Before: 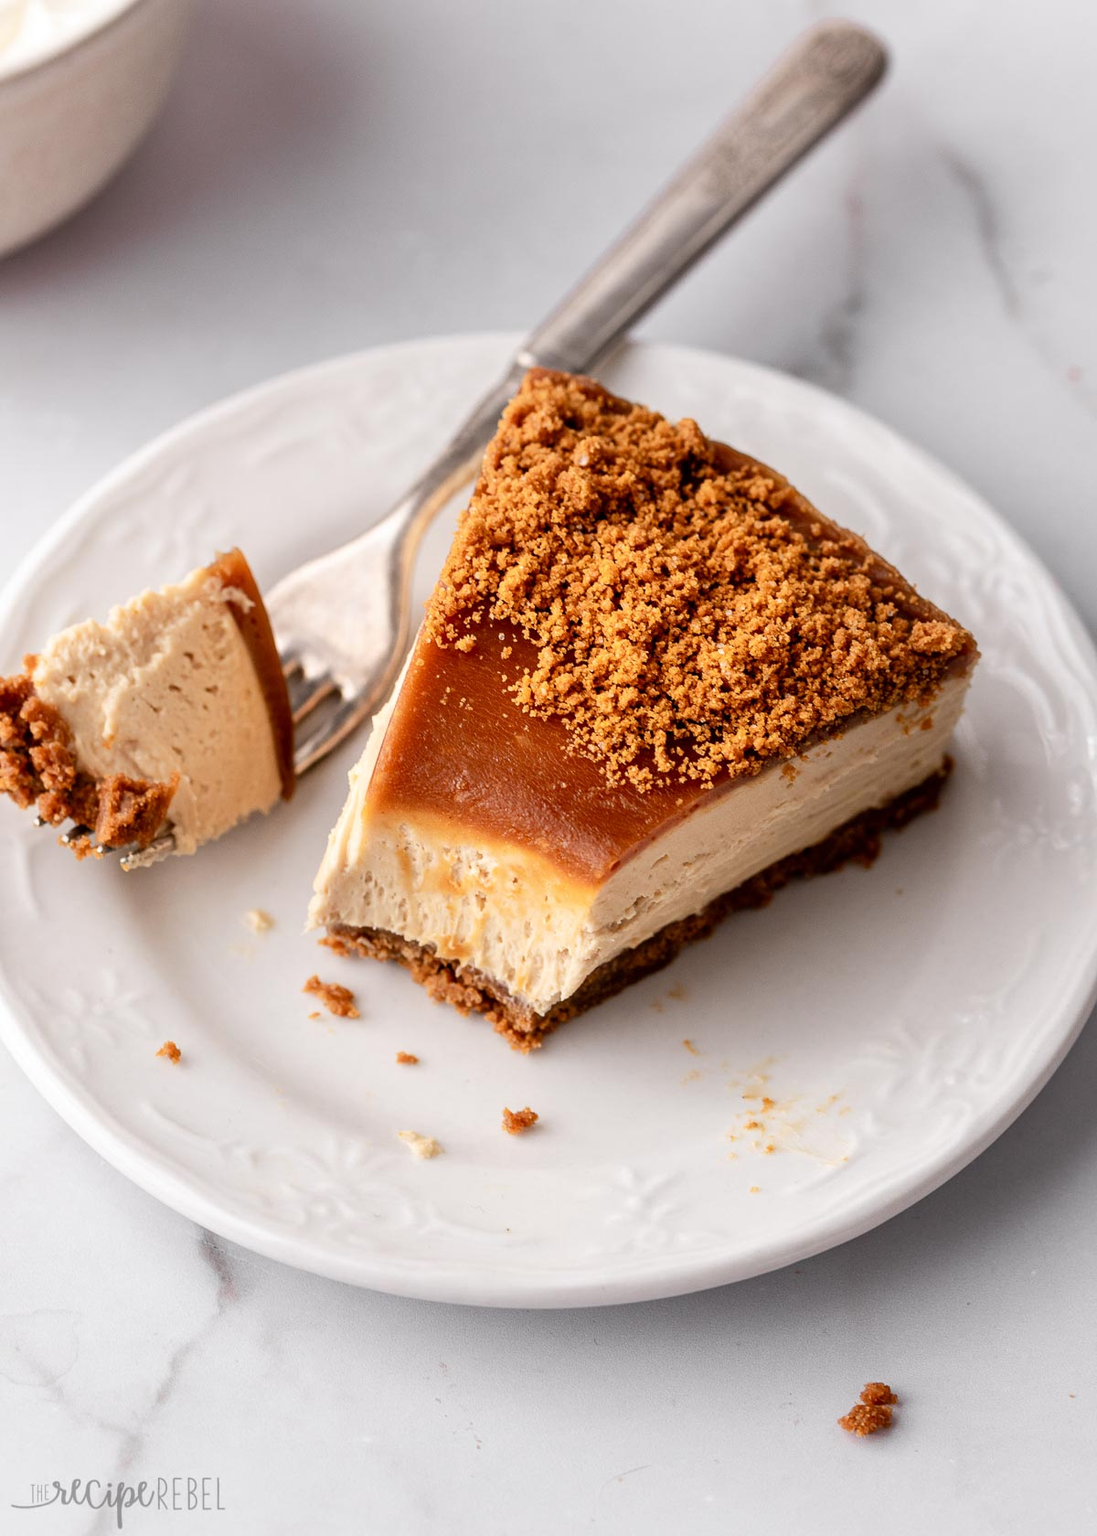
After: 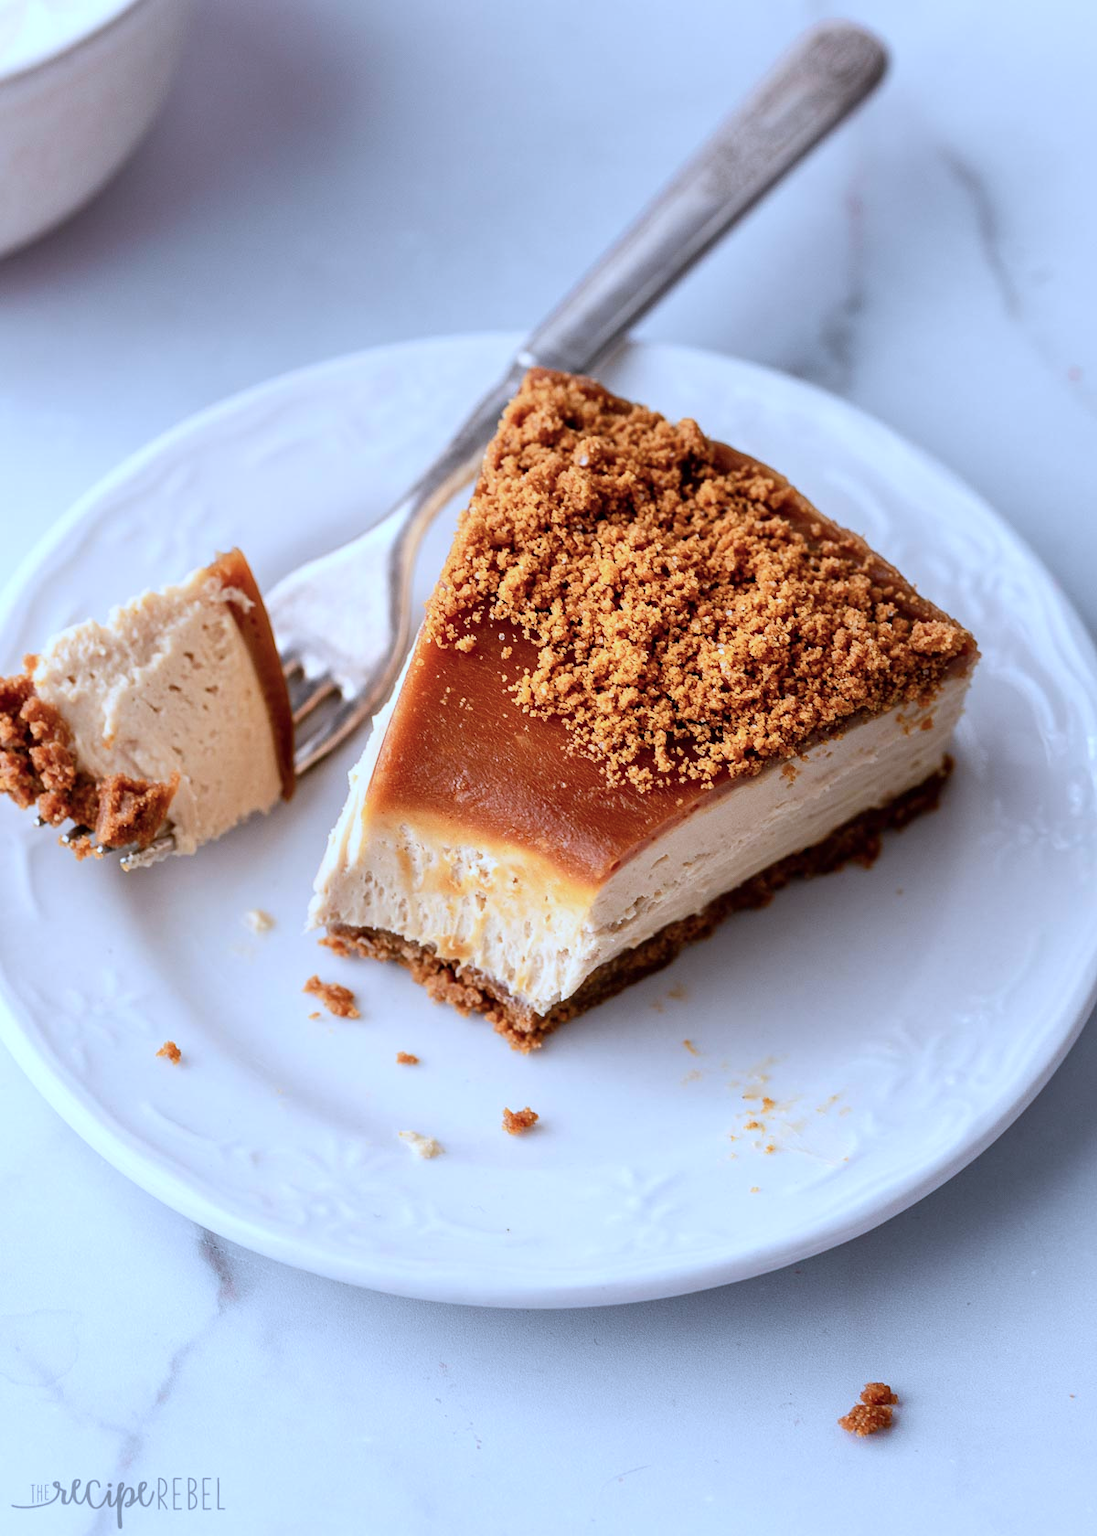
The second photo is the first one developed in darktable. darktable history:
color calibration: output R [1.003, 0.027, -0.041, 0], output G [-0.018, 1.043, -0.038, 0], output B [0.071, -0.086, 1.017, 0], illuminant custom, x 0.389, y 0.387, temperature 3803.04 K
